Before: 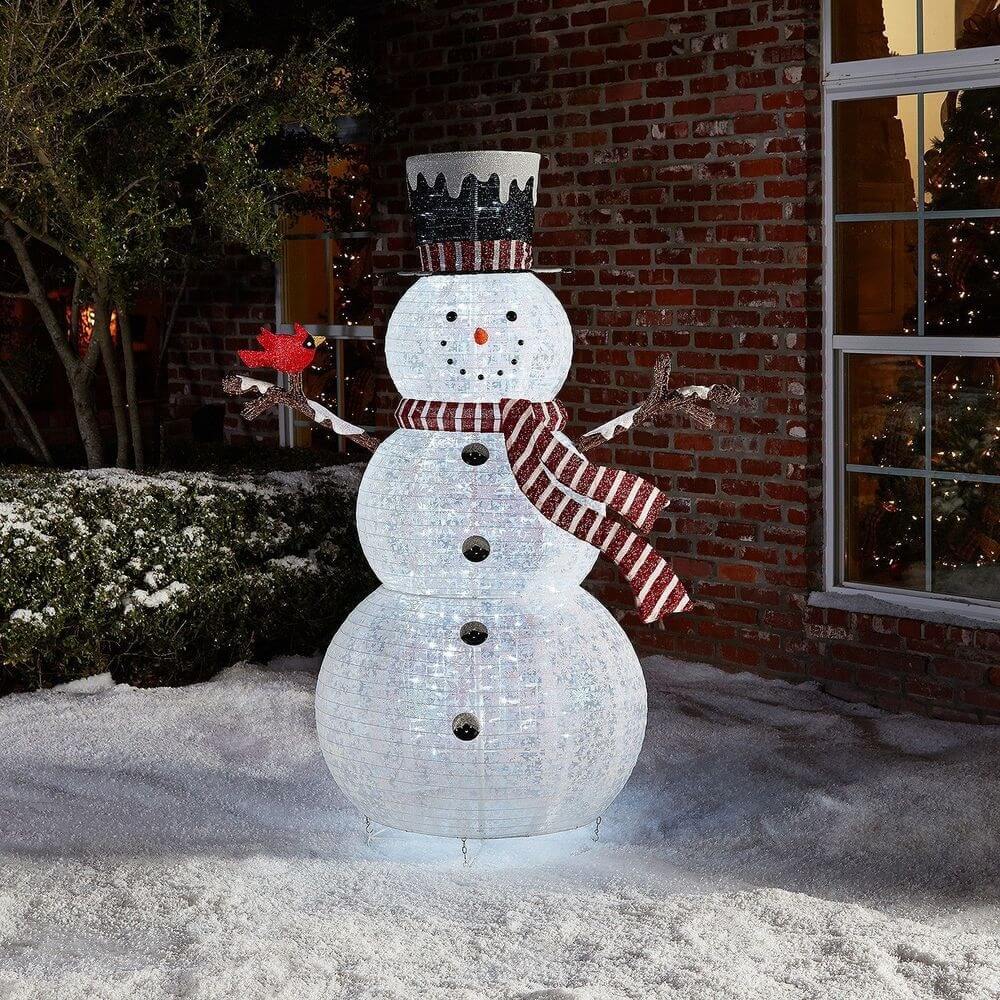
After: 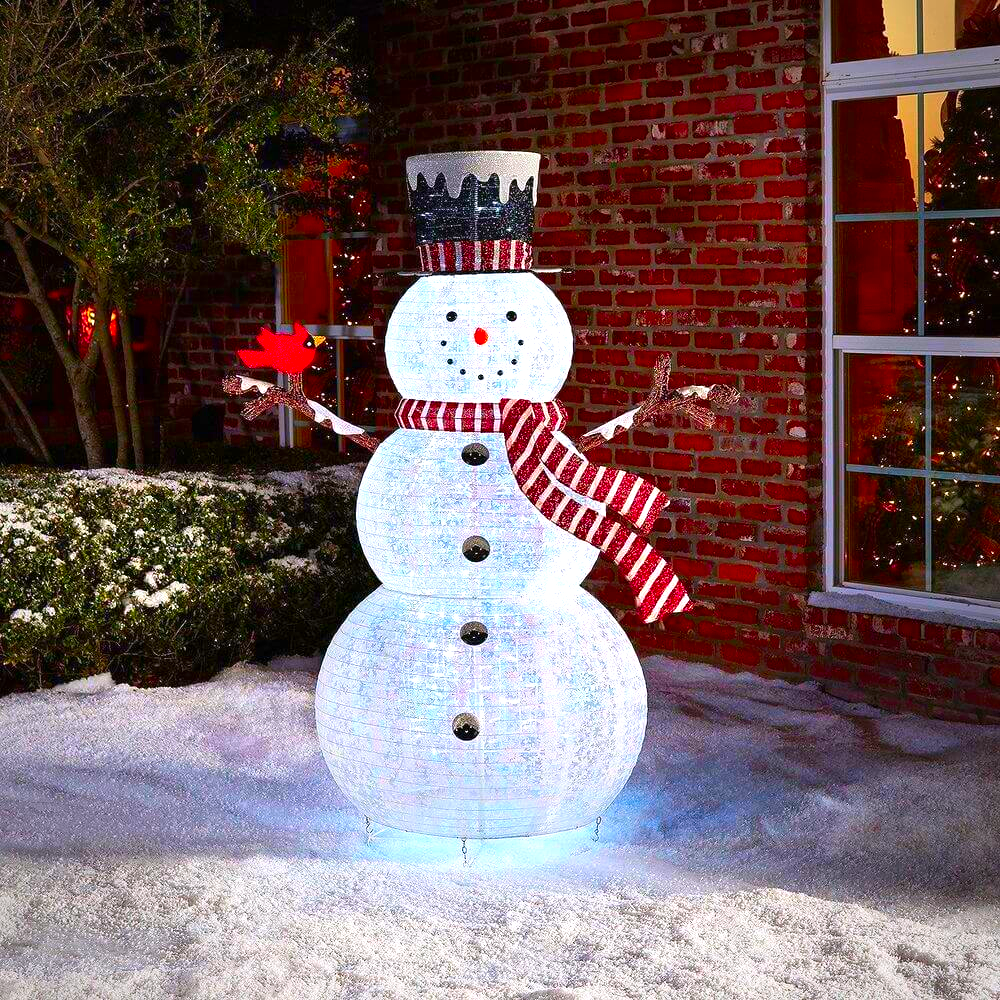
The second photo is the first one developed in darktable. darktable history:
color correction: highlights a* 1.62, highlights b* -1.85, saturation 2.52
exposure: exposure 0.608 EV, compensate highlight preservation false
vignetting: fall-off start 79.83%, brightness -0.398, saturation -0.299
